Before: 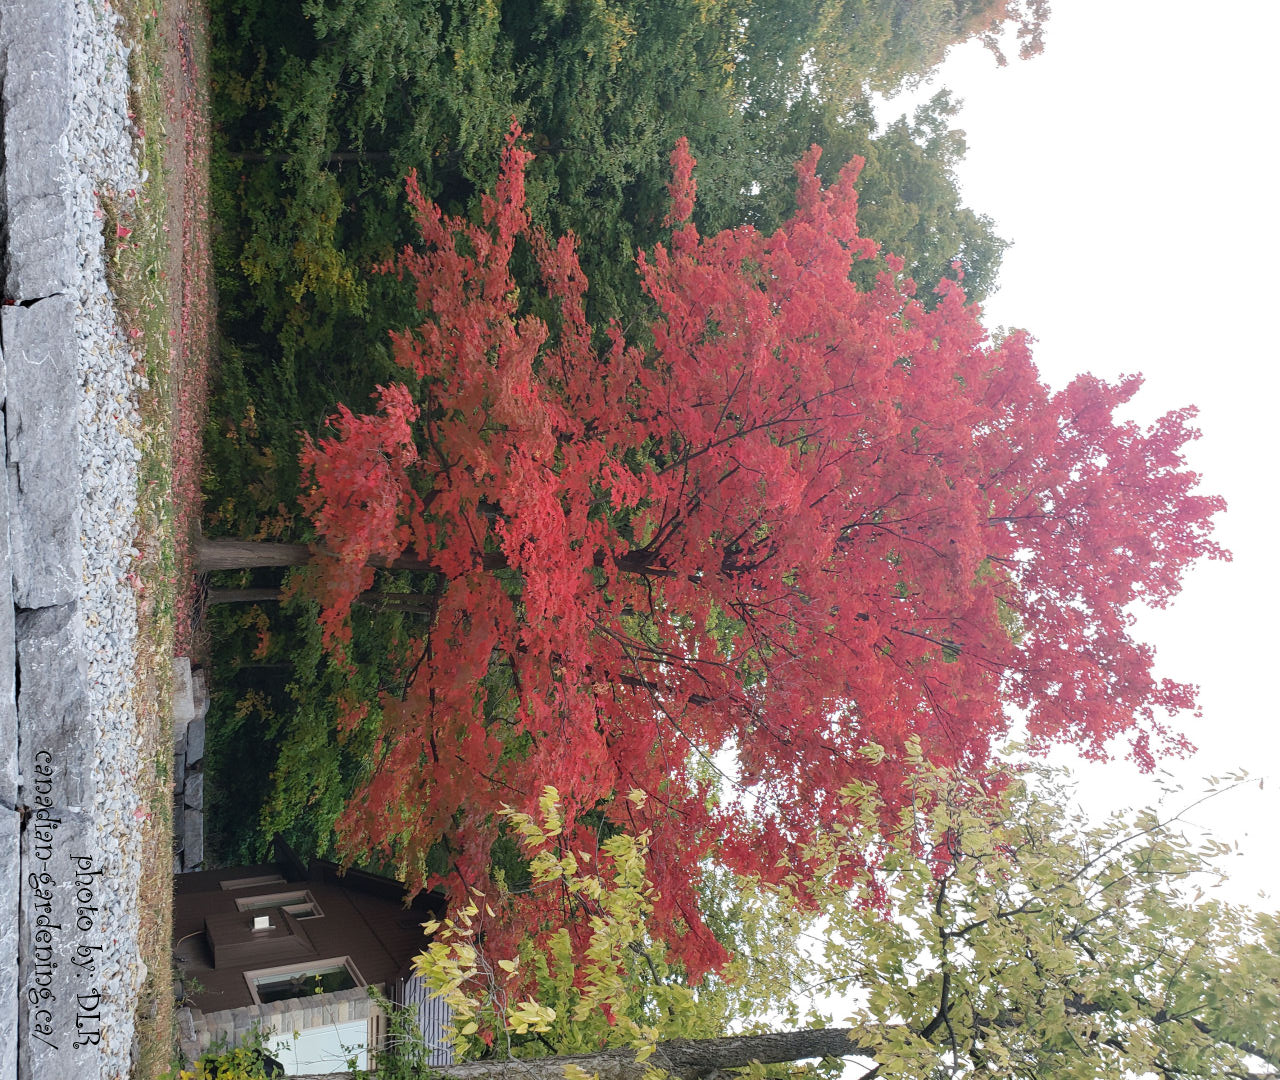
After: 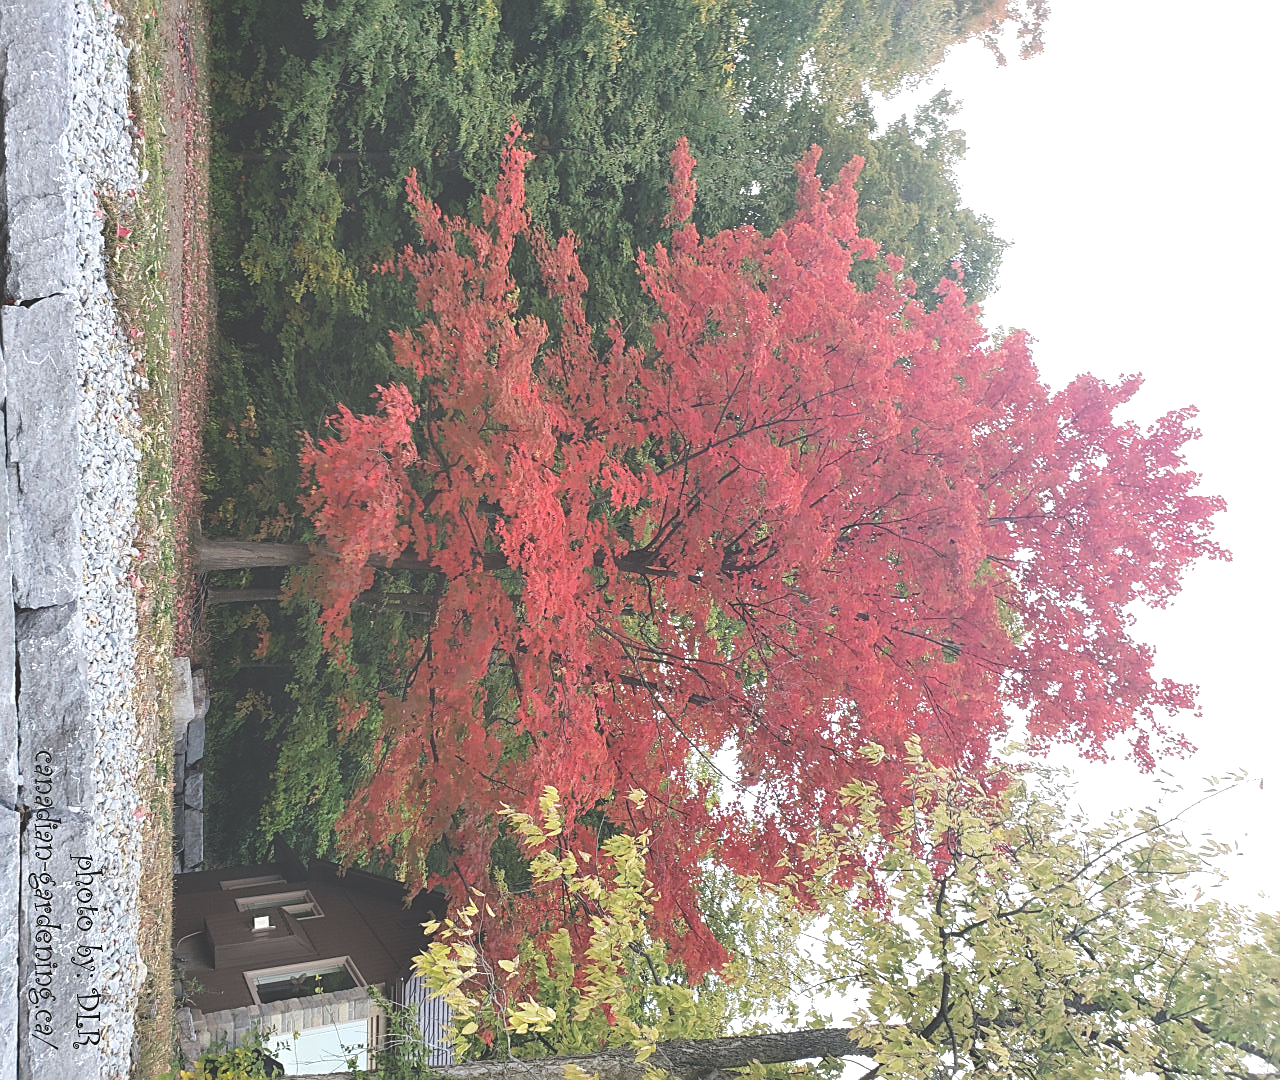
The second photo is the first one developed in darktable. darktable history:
exposure: black level correction -0.031, compensate highlight preservation false
shadows and highlights: radius 111.88, shadows 51.64, white point adjustment 9.14, highlights -5.99, soften with gaussian
sharpen: on, module defaults
